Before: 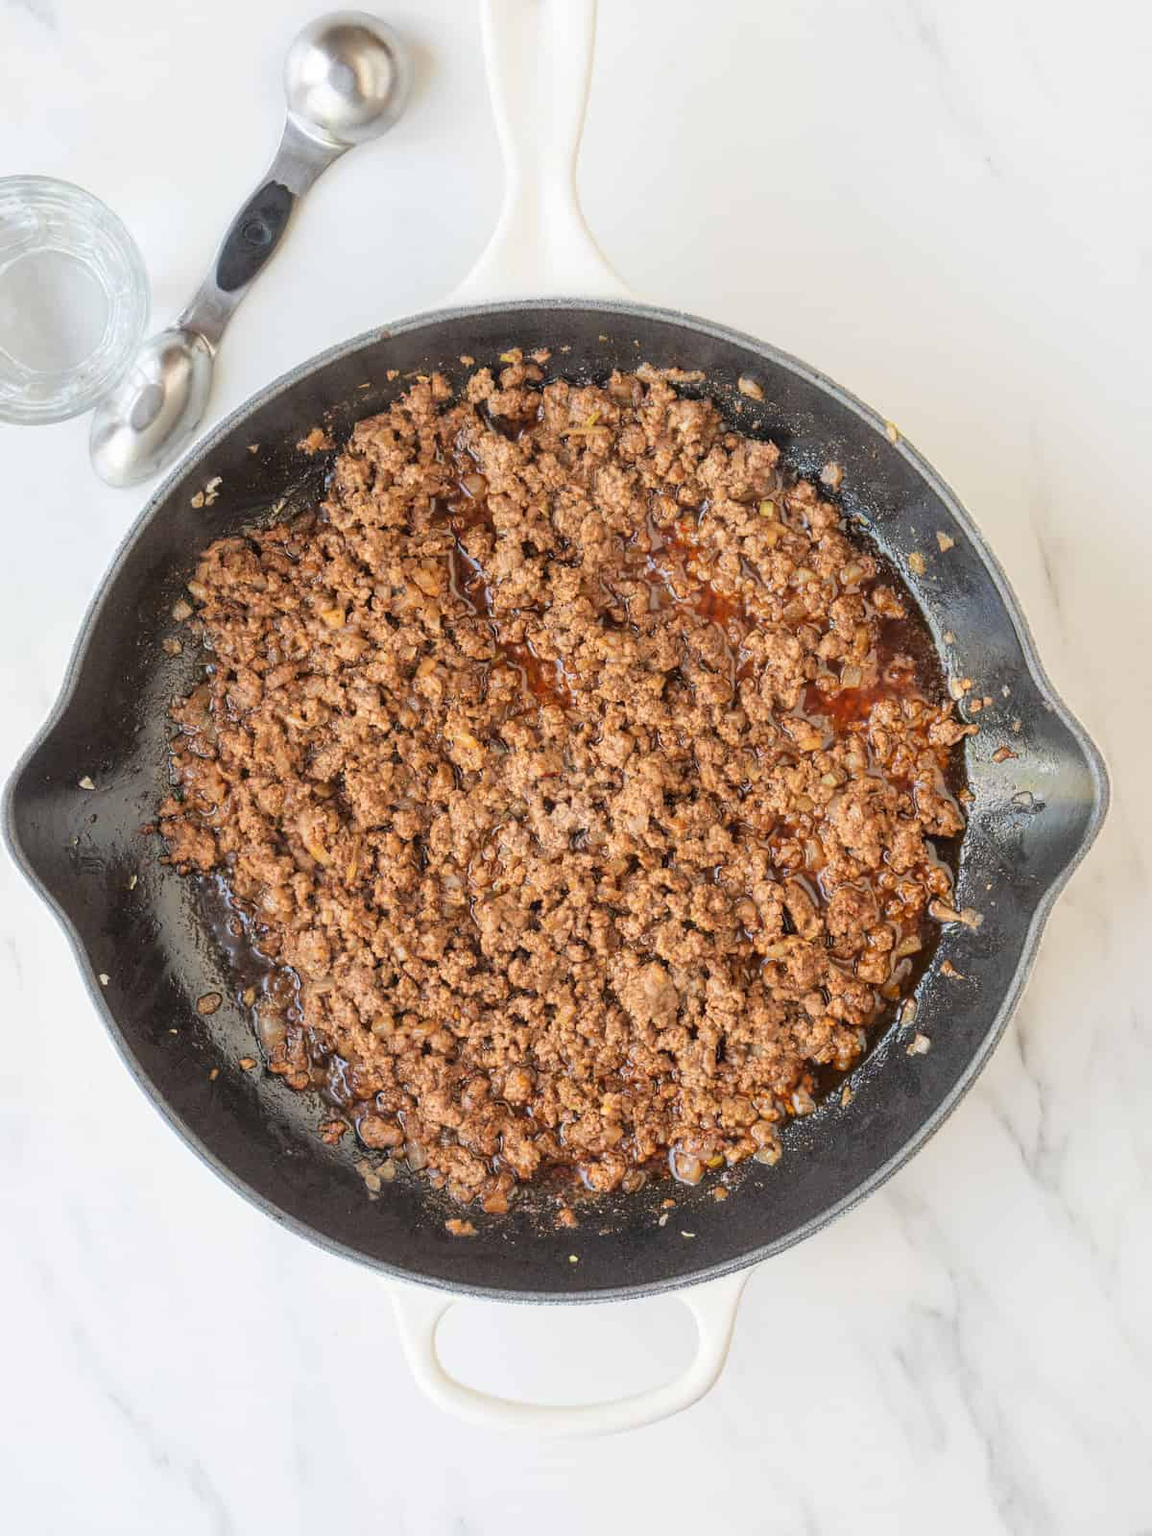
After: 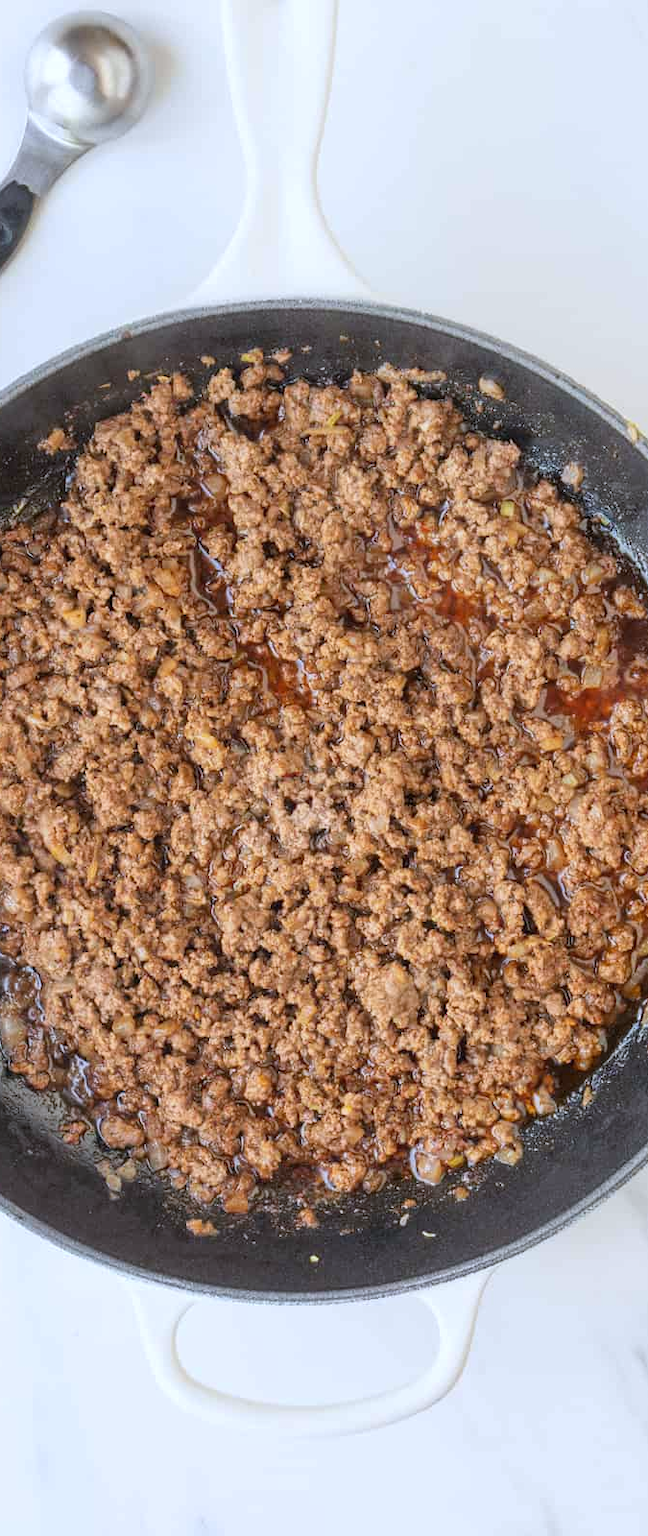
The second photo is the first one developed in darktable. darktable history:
white balance: red 0.954, blue 1.079
crop and rotate: left 22.516%, right 21.234%
